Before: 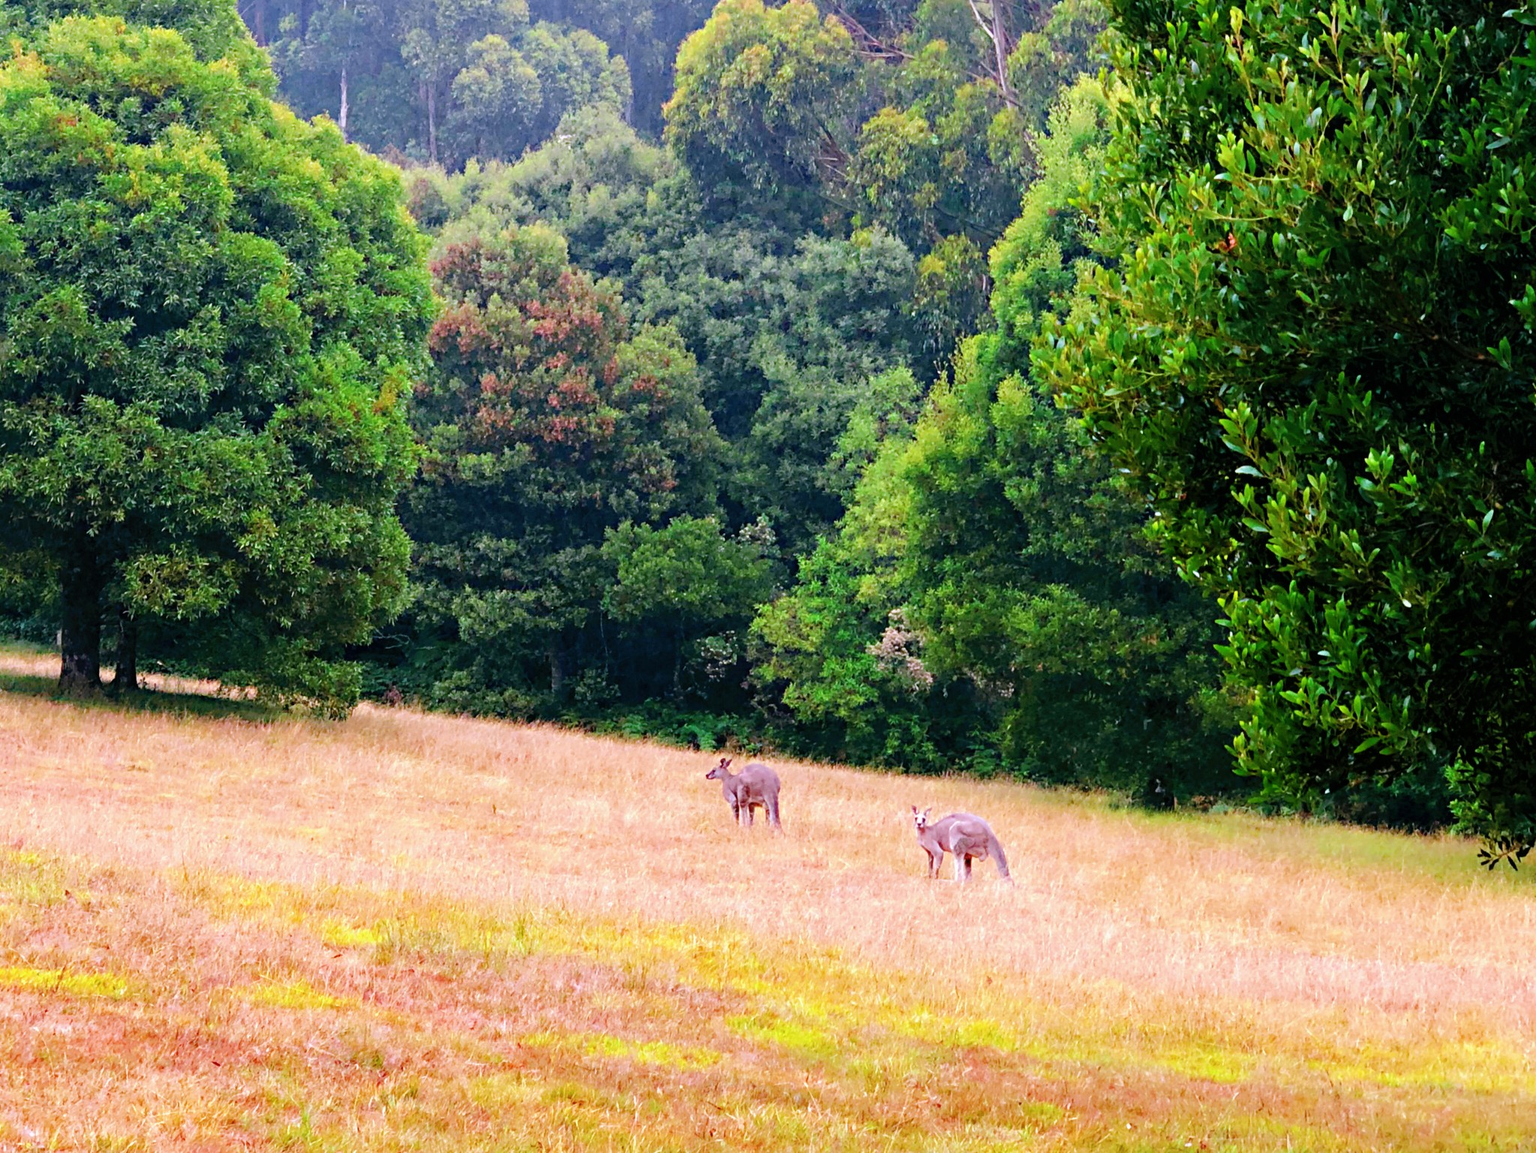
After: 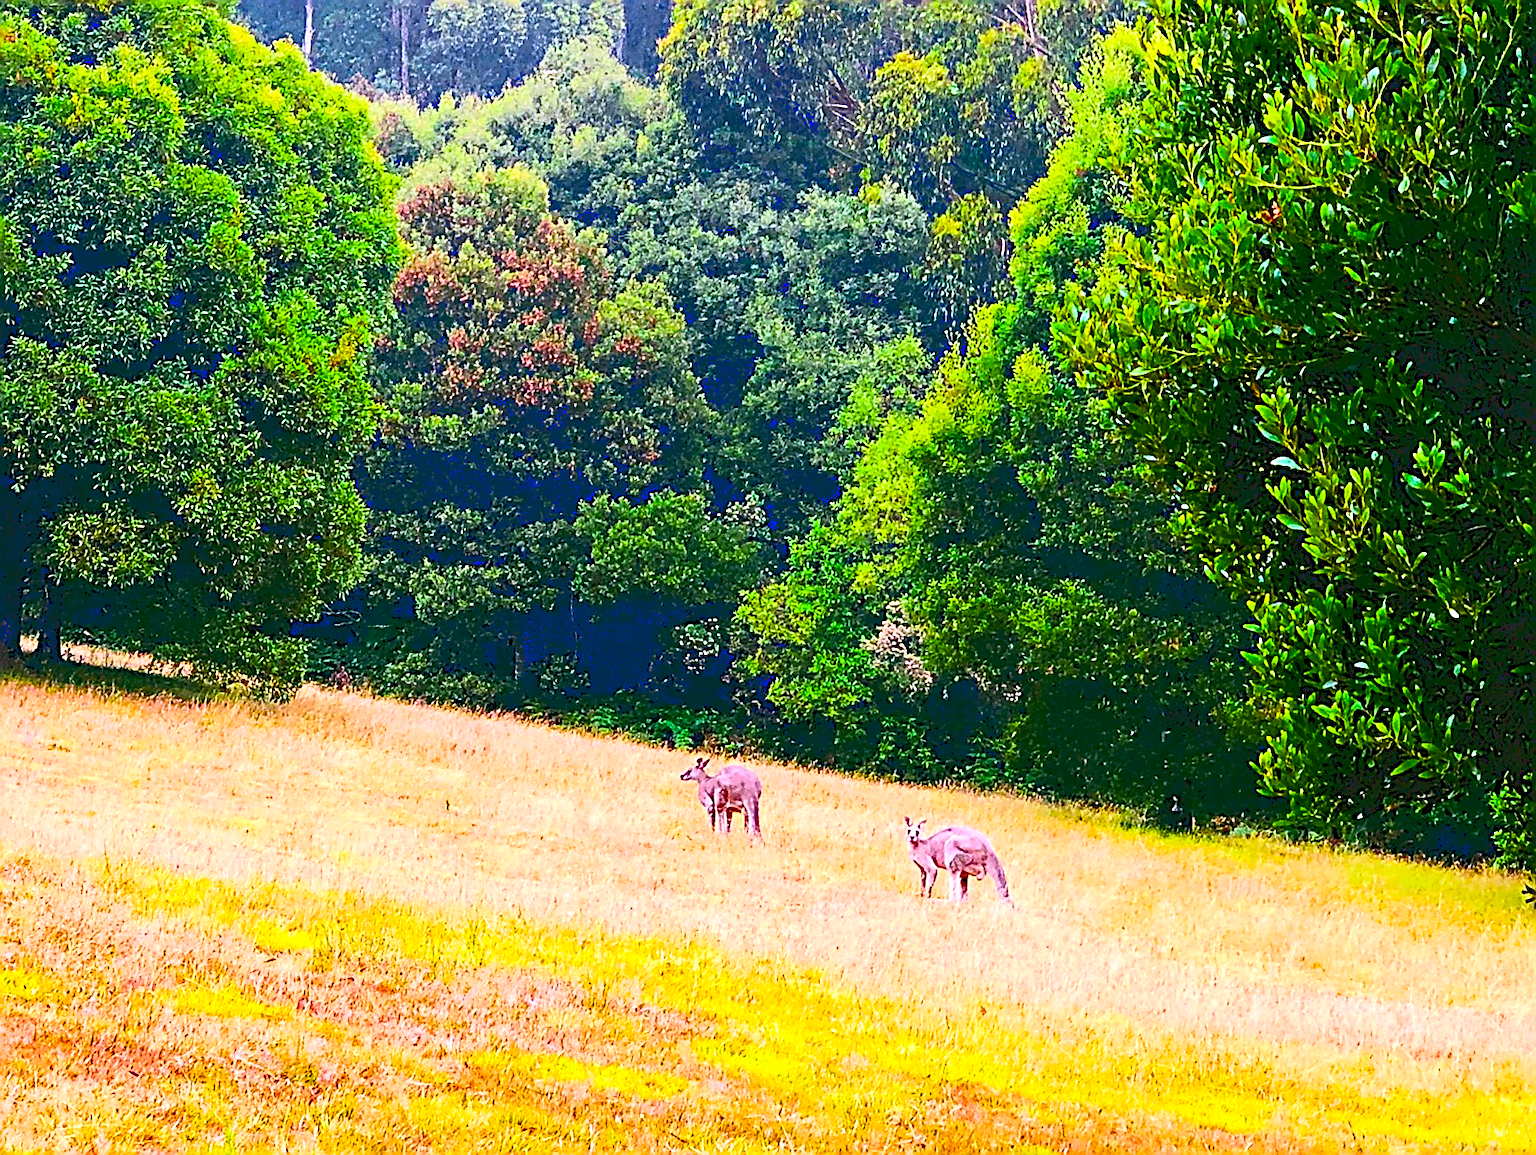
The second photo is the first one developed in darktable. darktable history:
sharpen: amount 1.988
color balance rgb: linear chroma grading › global chroma 15.198%, perceptual saturation grading › global saturation 25.486%
crop and rotate: angle -1.92°, left 3.101%, top 3.705%, right 1.533%, bottom 0.686%
base curve: preserve colors none
tone curve: curves: ch0 [(0, 0) (0.003, 0.142) (0.011, 0.142) (0.025, 0.147) (0.044, 0.147) (0.069, 0.152) (0.1, 0.16) (0.136, 0.172) (0.177, 0.193) (0.224, 0.221) (0.277, 0.264) (0.335, 0.322) (0.399, 0.399) (0.468, 0.49) (0.543, 0.593) (0.623, 0.723) (0.709, 0.841) (0.801, 0.925) (0.898, 0.976) (1, 1)], color space Lab, linked channels, preserve colors none
